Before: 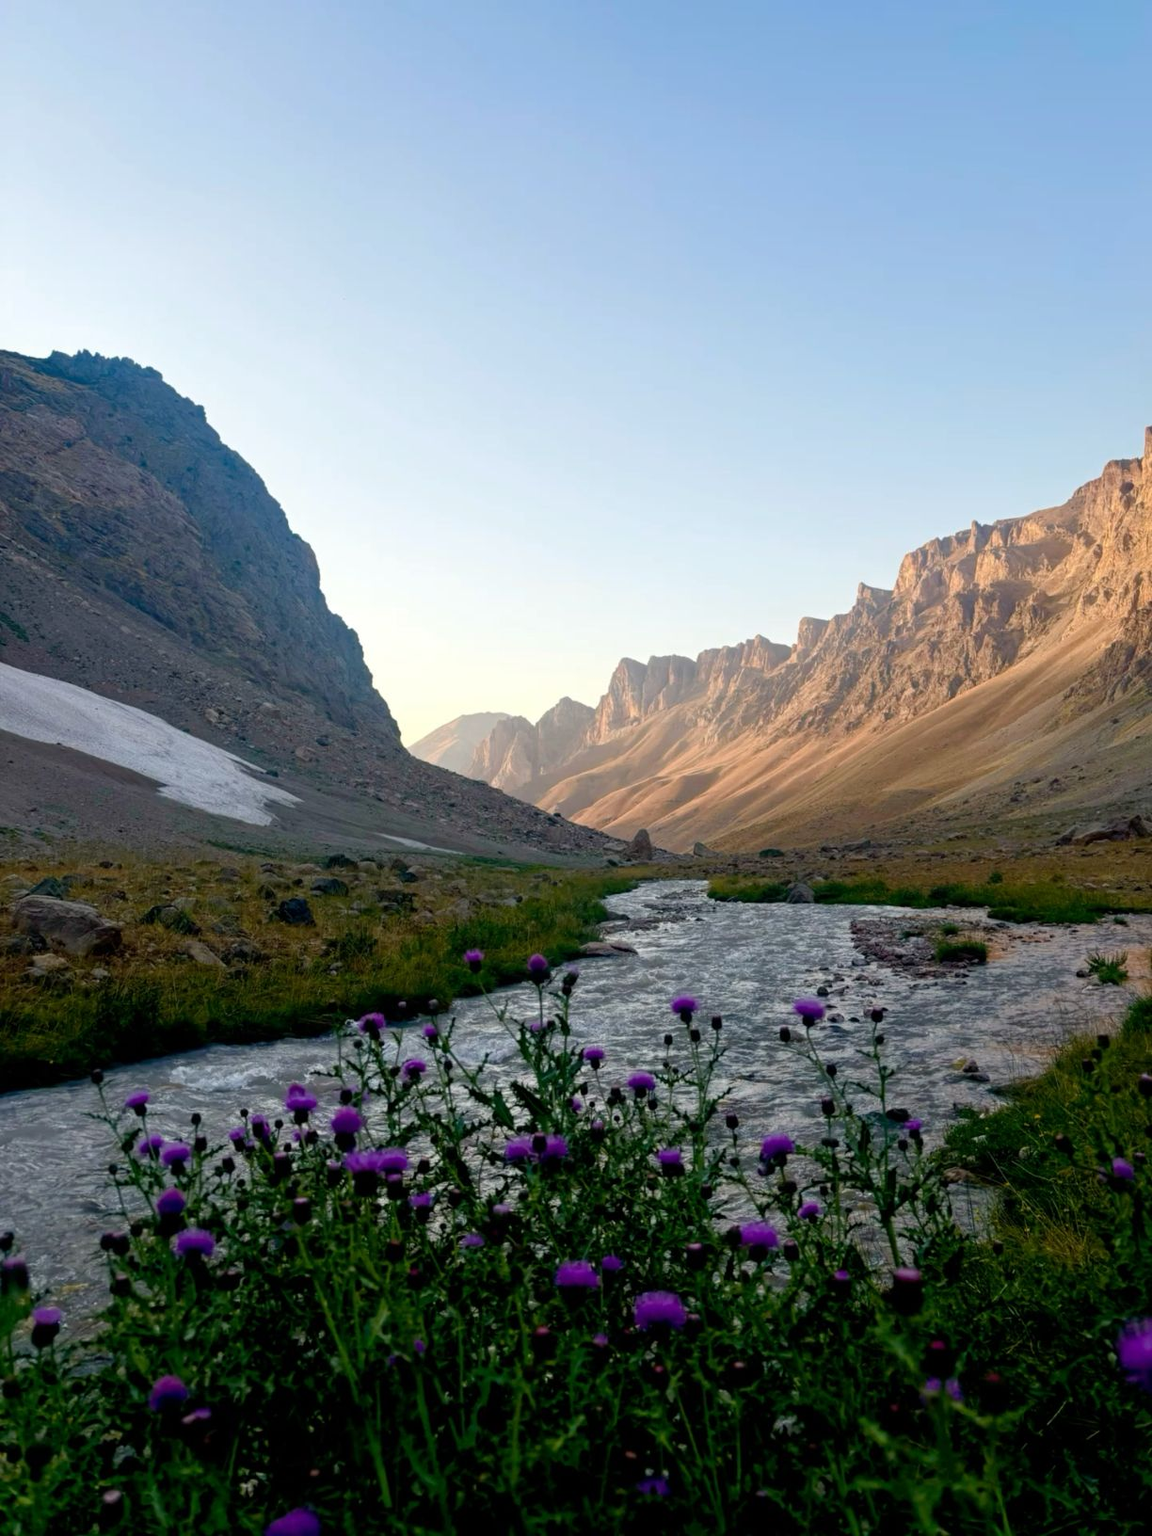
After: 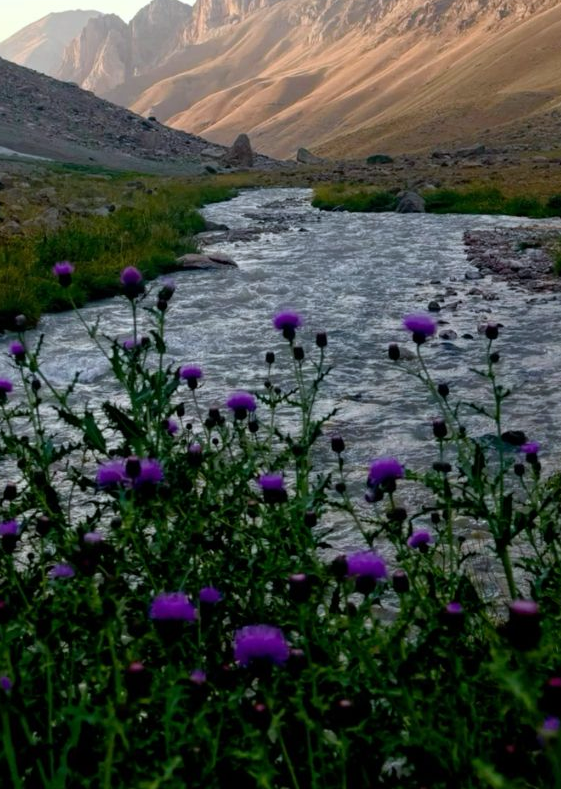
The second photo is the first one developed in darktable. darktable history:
white balance: red 0.976, blue 1.04
crop: left 35.976%, top 45.819%, right 18.162%, bottom 5.807%
